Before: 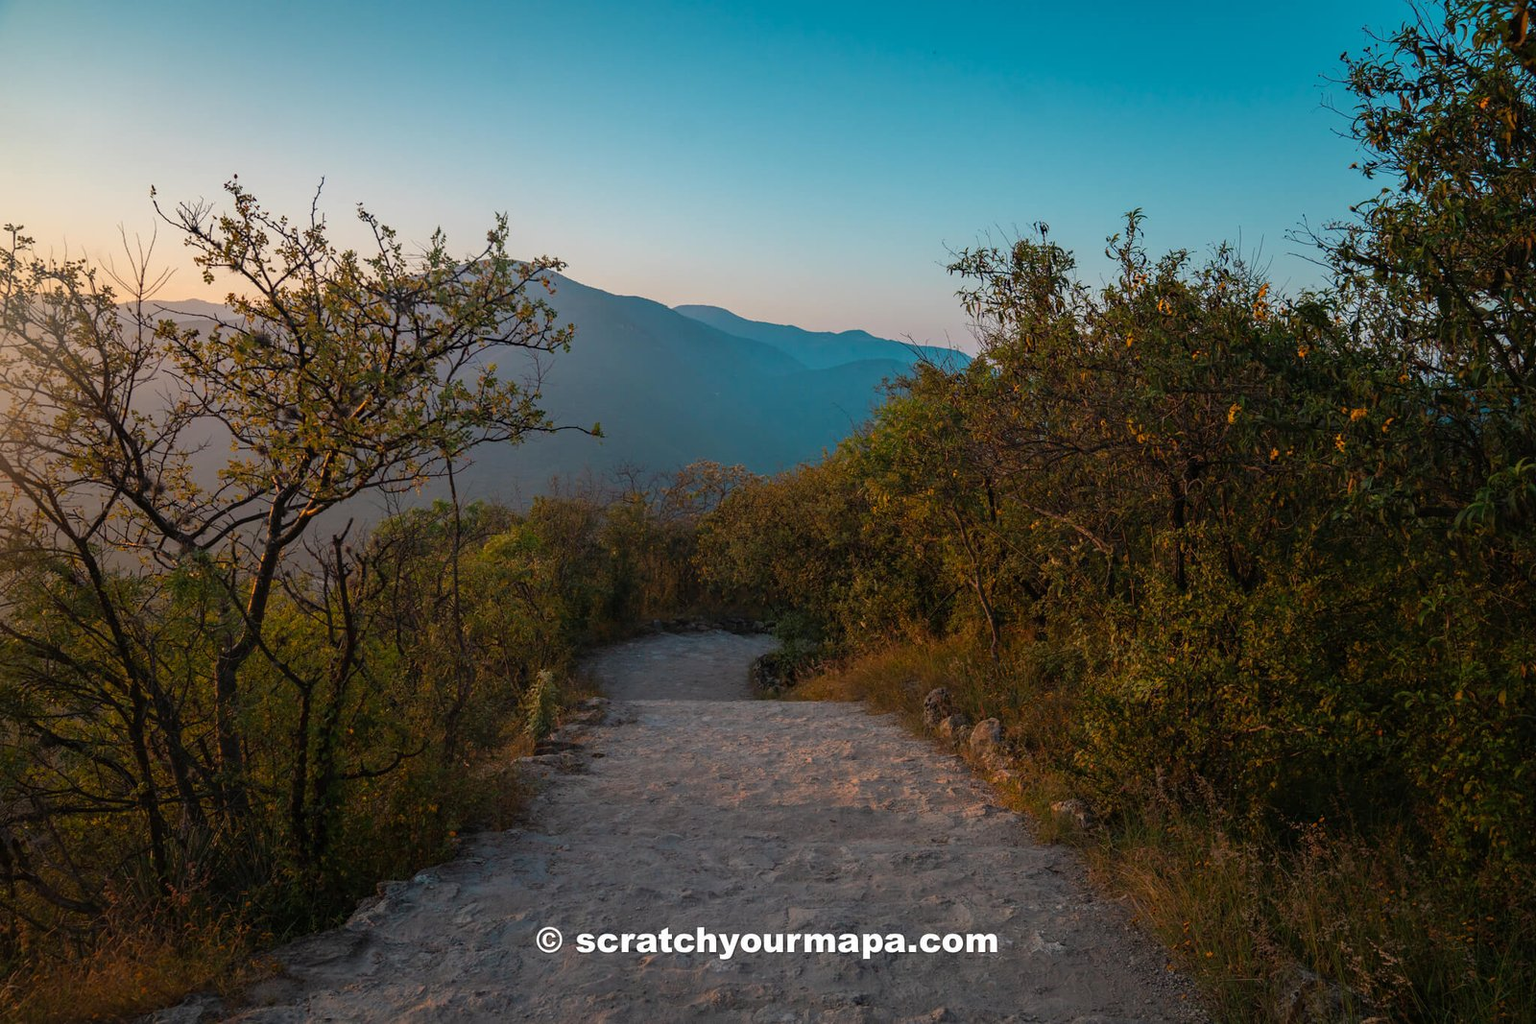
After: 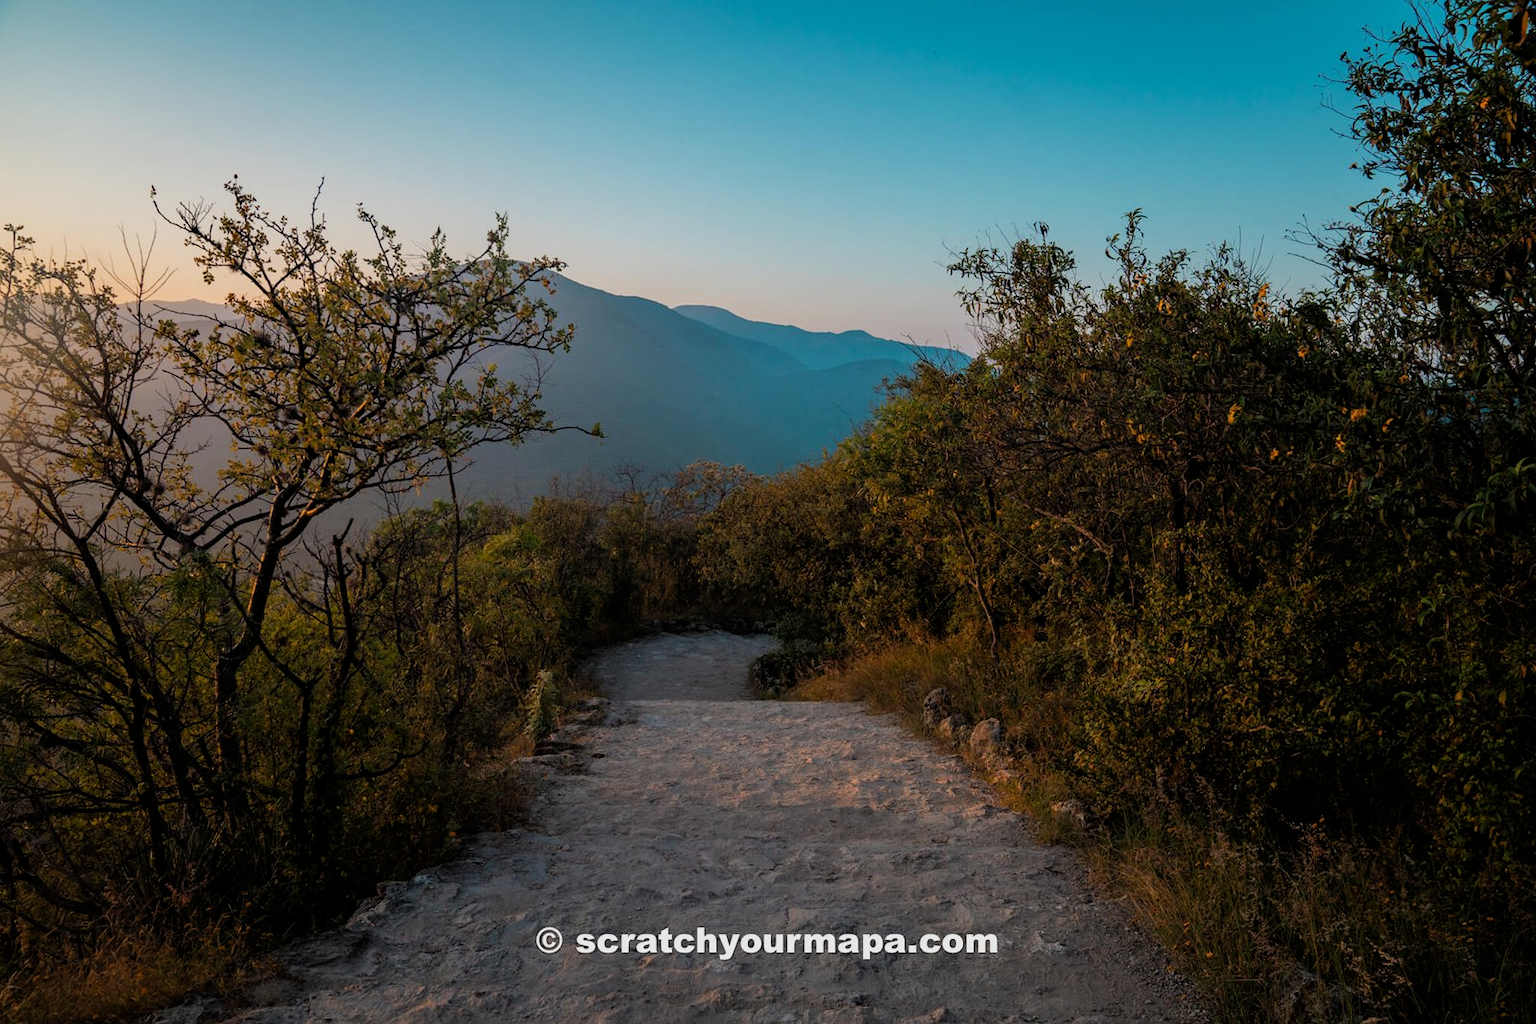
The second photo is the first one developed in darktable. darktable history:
filmic rgb: middle gray luminance 9.09%, black relative exposure -10.61 EV, white relative exposure 3.43 EV, target black luminance 0%, hardness 6, latitude 59.57%, contrast 1.091, highlights saturation mix 3.76%, shadows ↔ highlights balance 29.48%
